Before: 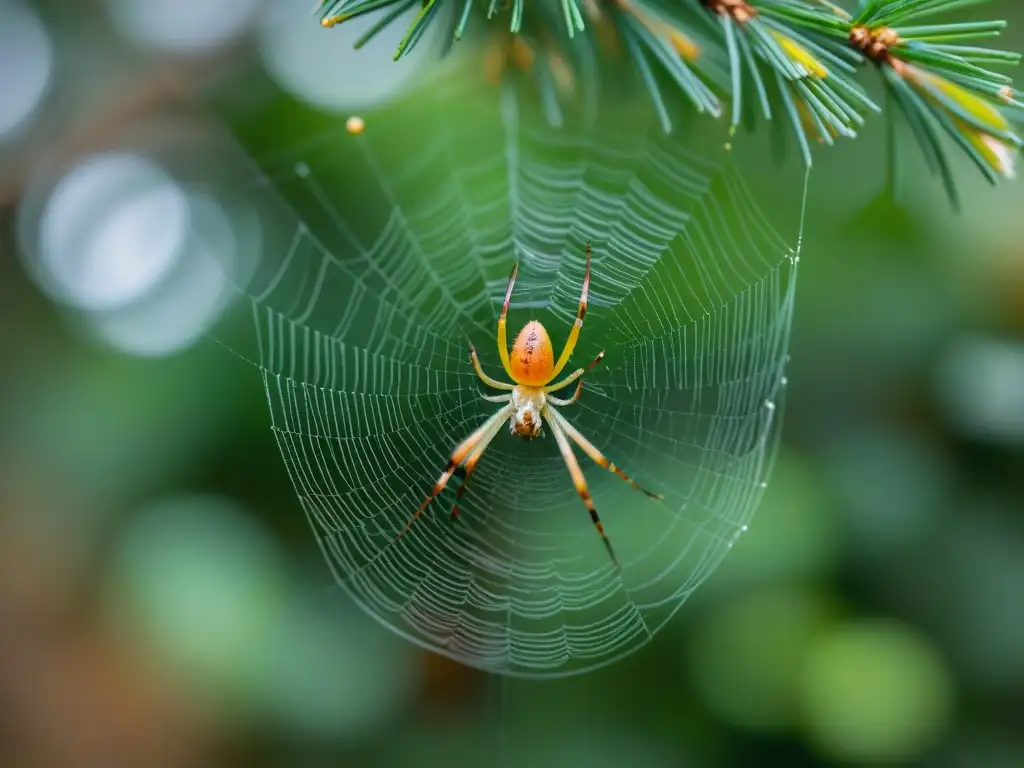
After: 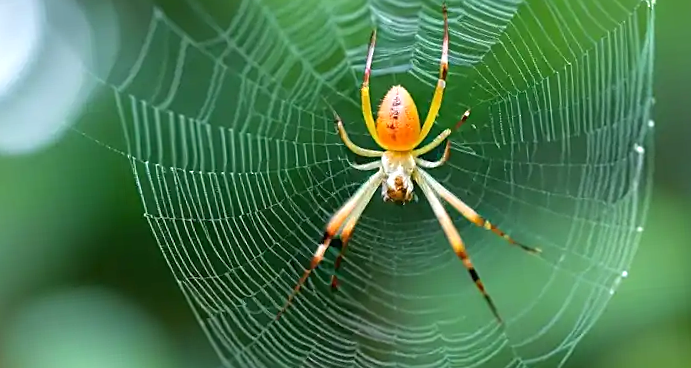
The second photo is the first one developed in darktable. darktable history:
sharpen: on, module defaults
rotate and perspective: rotation -5°, crop left 0.05, crop right 0.952, crop top 0.11, crop bottom 0.89
exposure: black level correction 0.001, exposure 0.5 EV, compensate exposure bias true, compensate highlight preservation false
crop: left 11.123%, top 27.61%, right 18.3%, bottom 17.034%
